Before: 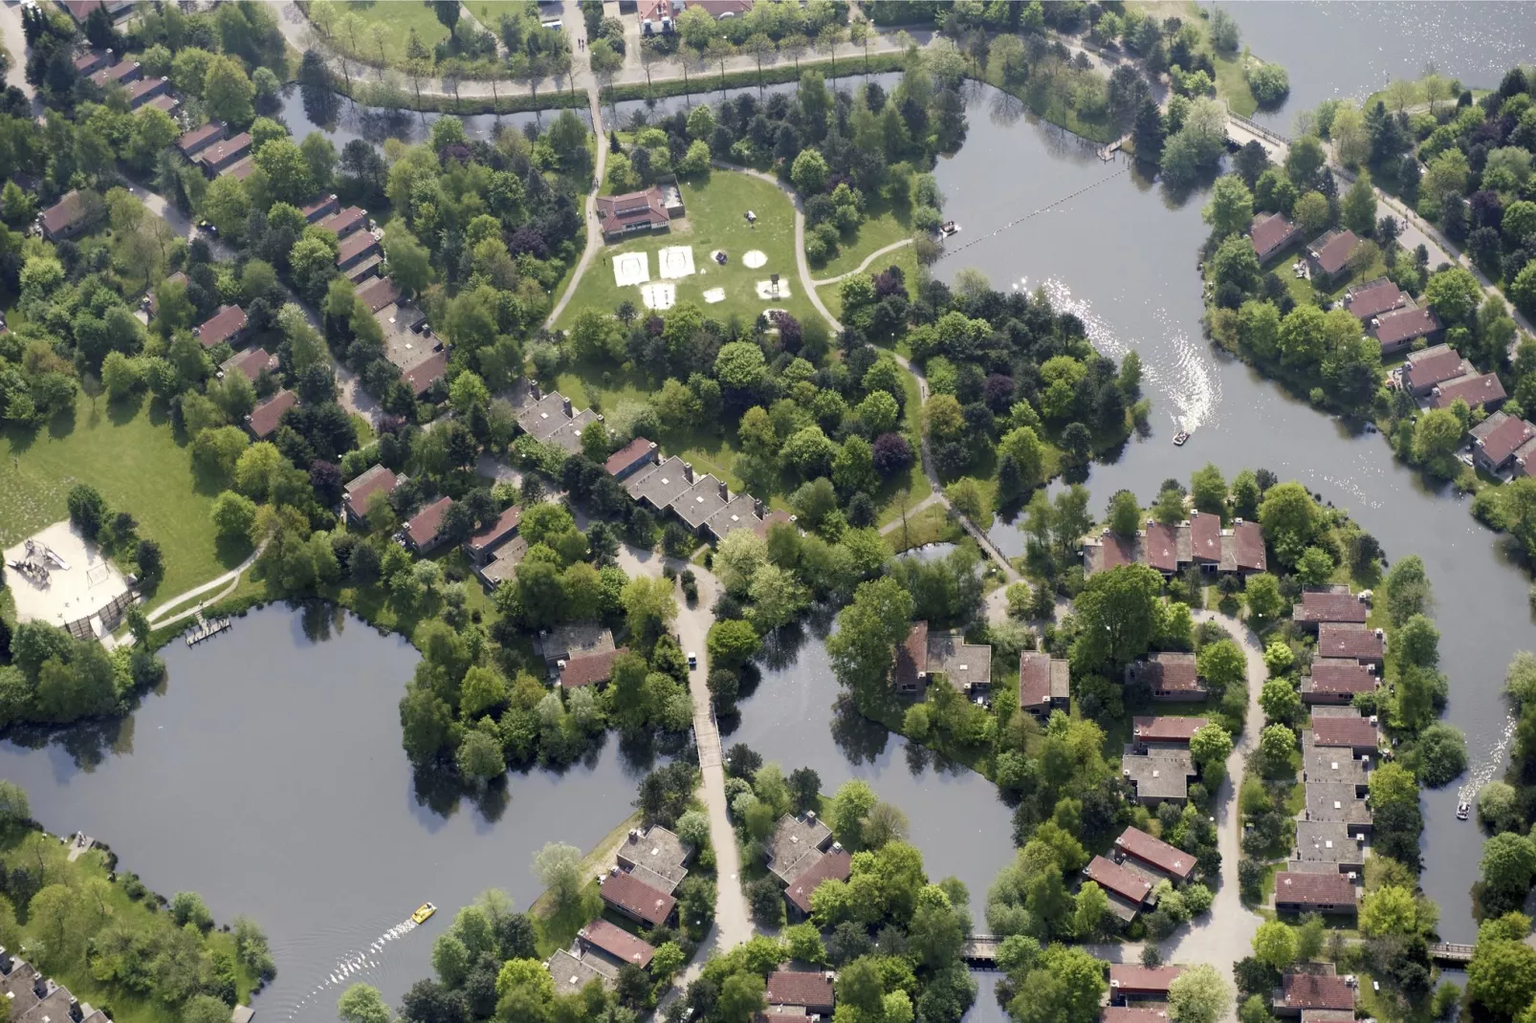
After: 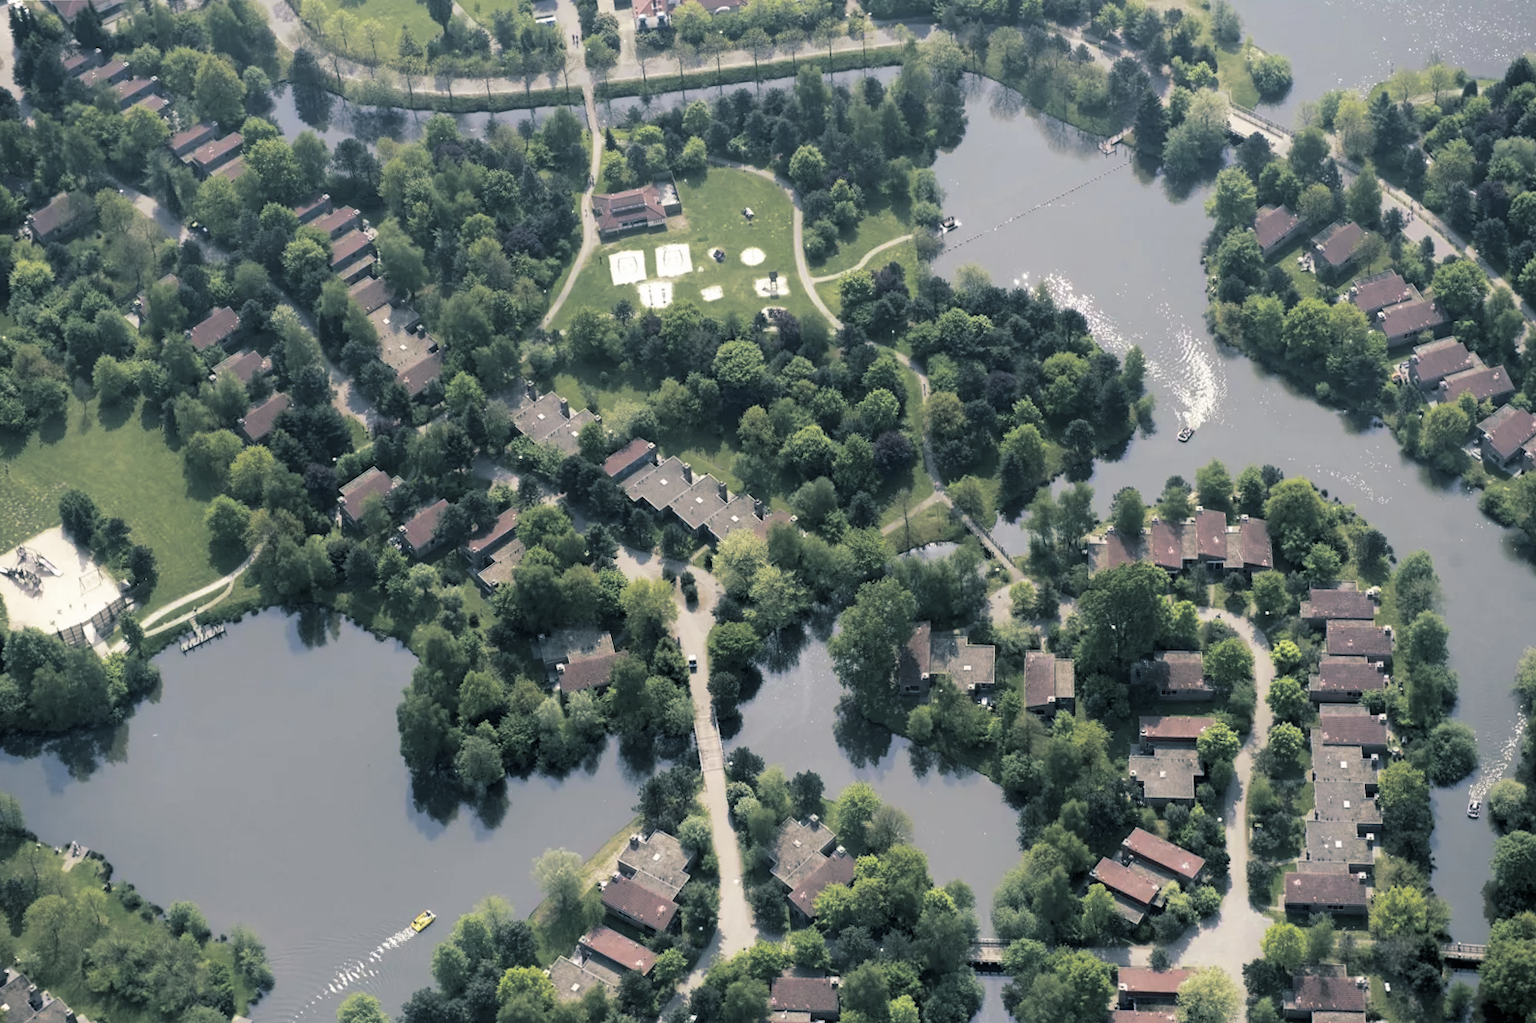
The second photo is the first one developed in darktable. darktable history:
split-toning: shadows › hue 205.2°, shadows › saturation 0.29, highlights › hue 50.4°, highlights › saturation 0.38, balance -49.9
rotate and perspective: rotation -0.45°, automatic cropping original format, crop left 0.008, crop right 0.992, crop top 0.012, crop bottom 0.988
